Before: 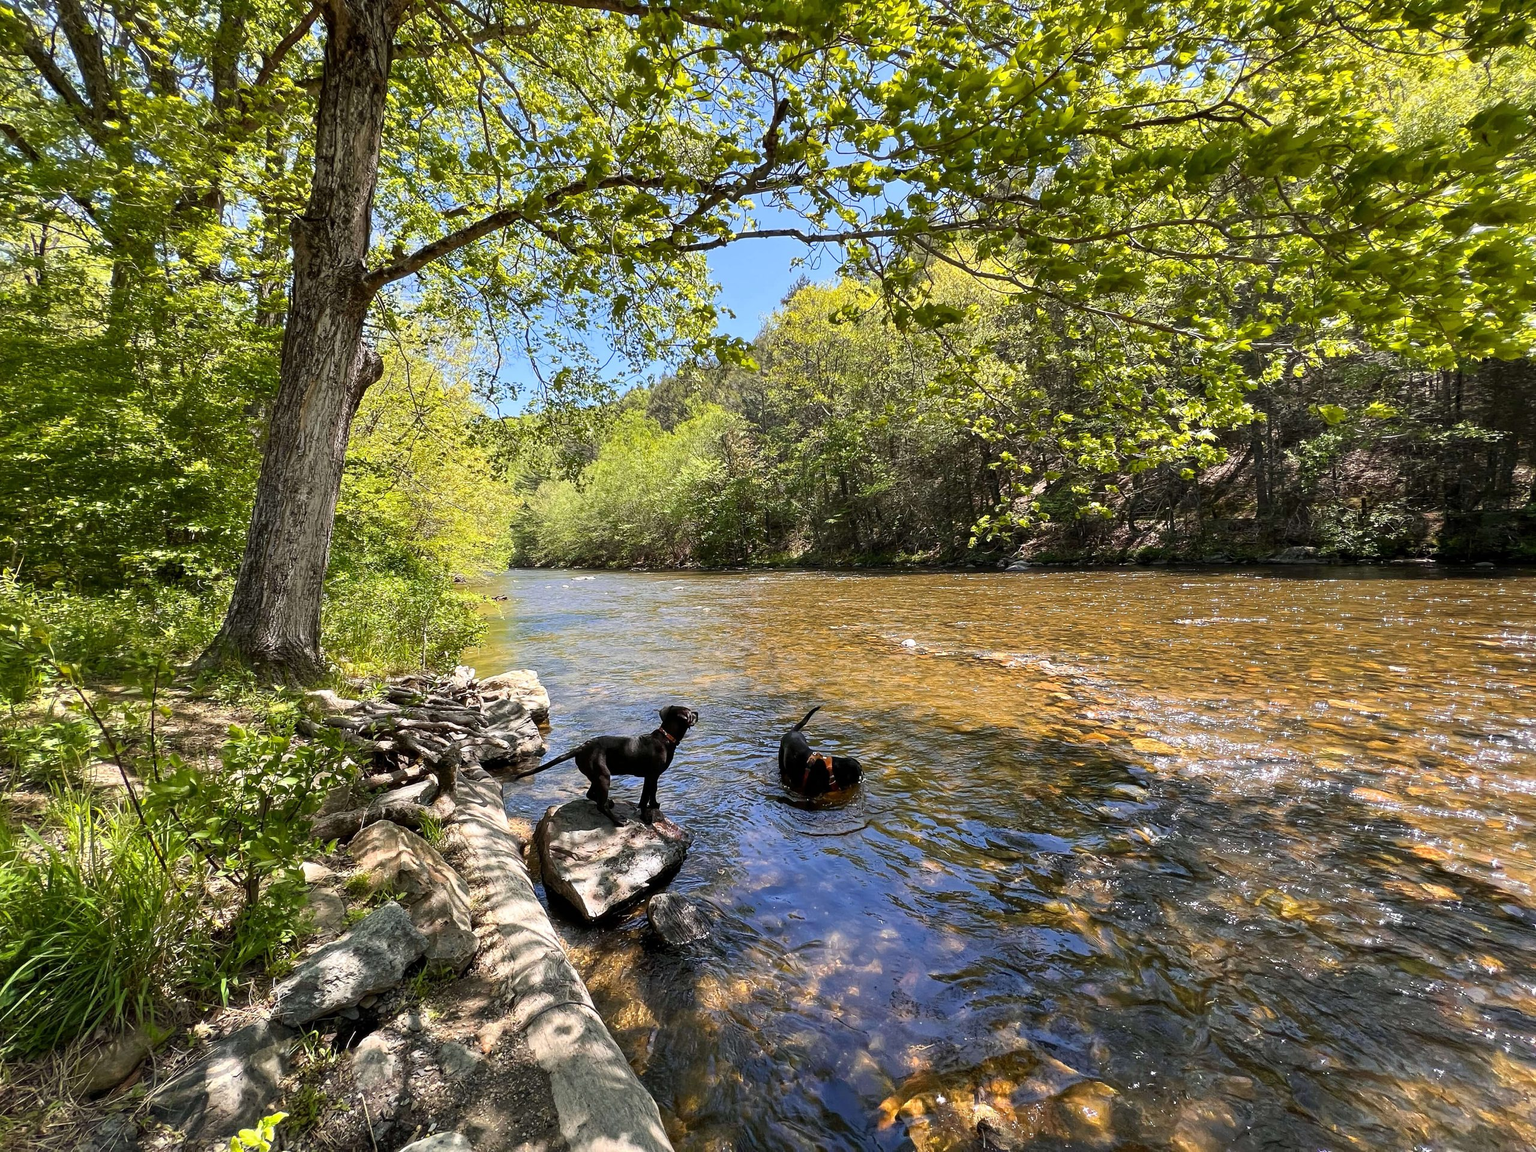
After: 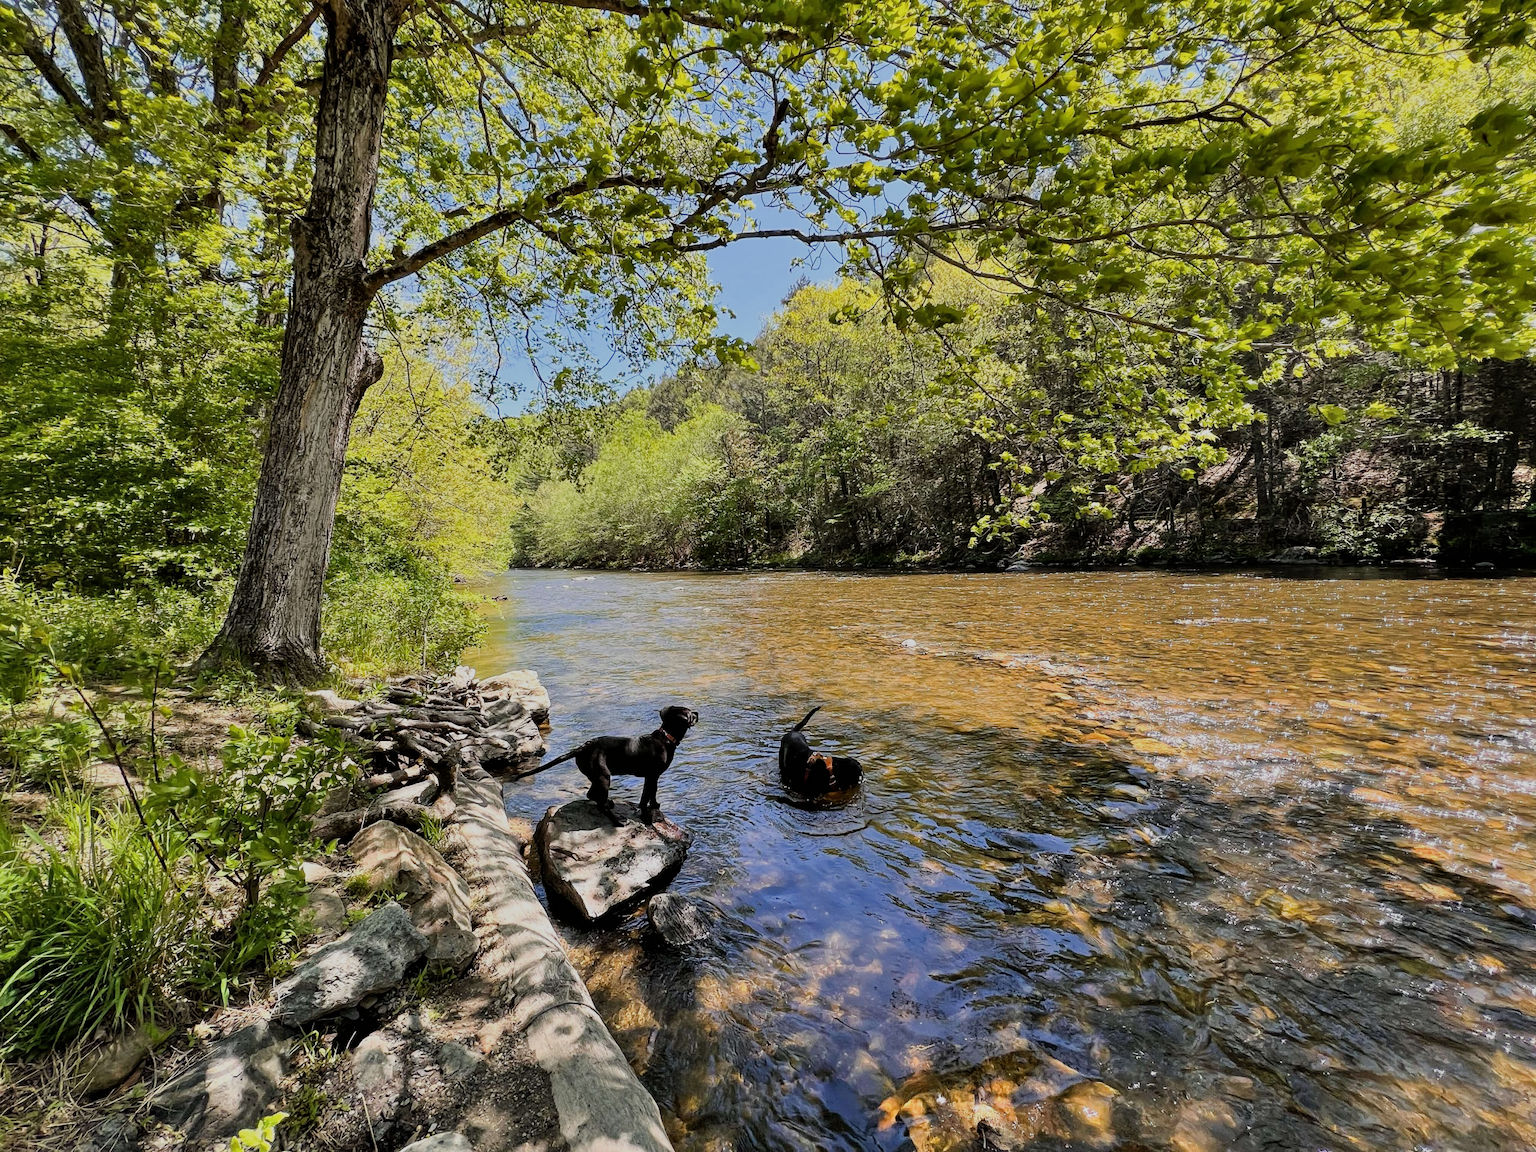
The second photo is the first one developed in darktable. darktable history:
shadows and highlights: soften with gaussian
filmic rgb: black relative exposure -7.65 EV, white relative exposure 4.56 EV, hardness 3.61
